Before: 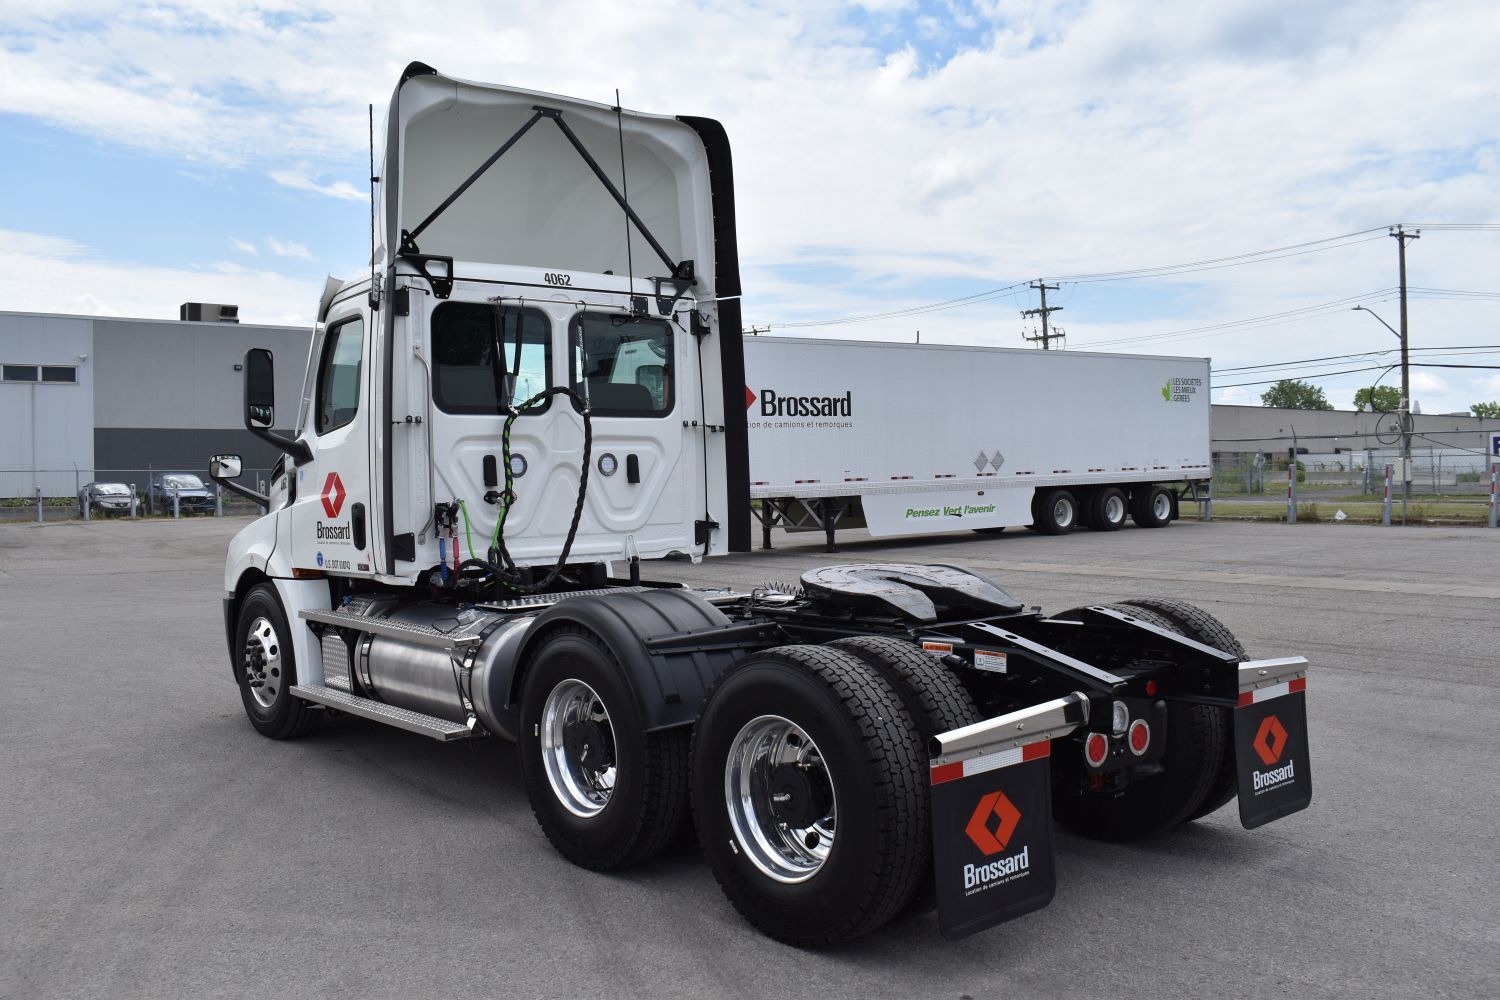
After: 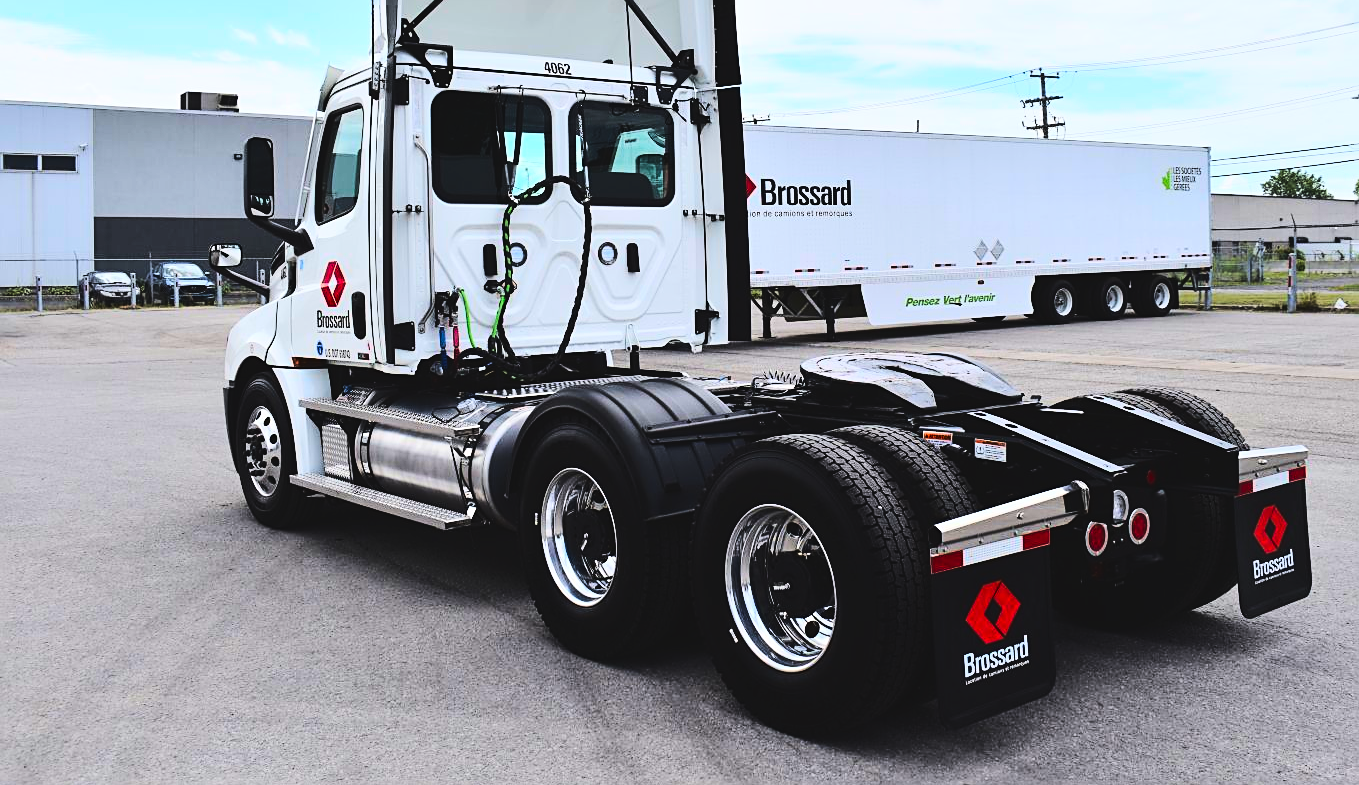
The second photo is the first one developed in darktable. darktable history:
contrast brightness saturation: contrast 0.259, brightness 0.024, saturation 0.889
exposure: black level correction -0.026, exposure -0.12 EV, compensate highlight preservation false
crop: top 21.122%, right 9.387%, bottom 0.342%
sharpen: on, module defaults
tone curve: curves: ch0 [(0, 0) (0.003, 0.002) (0.011, 0.008) (0.025, 0.017) (0.044, 0.027) (0.069, 0.037) (0.1, 0.052) (0.136, 0.074) (0.177, 0.11) (0.224, 0.155) (0.277, 0.237) (0.335, 0.34) (0.399, 0.467) (0.468, 0.584) (0.543, 0.683) (0.623, 0.762) (0.709, 0.827) (0.801, 0.888) (0.898, 0.947) (1, 1)], color space Lab, linked channels, preserve colors none
